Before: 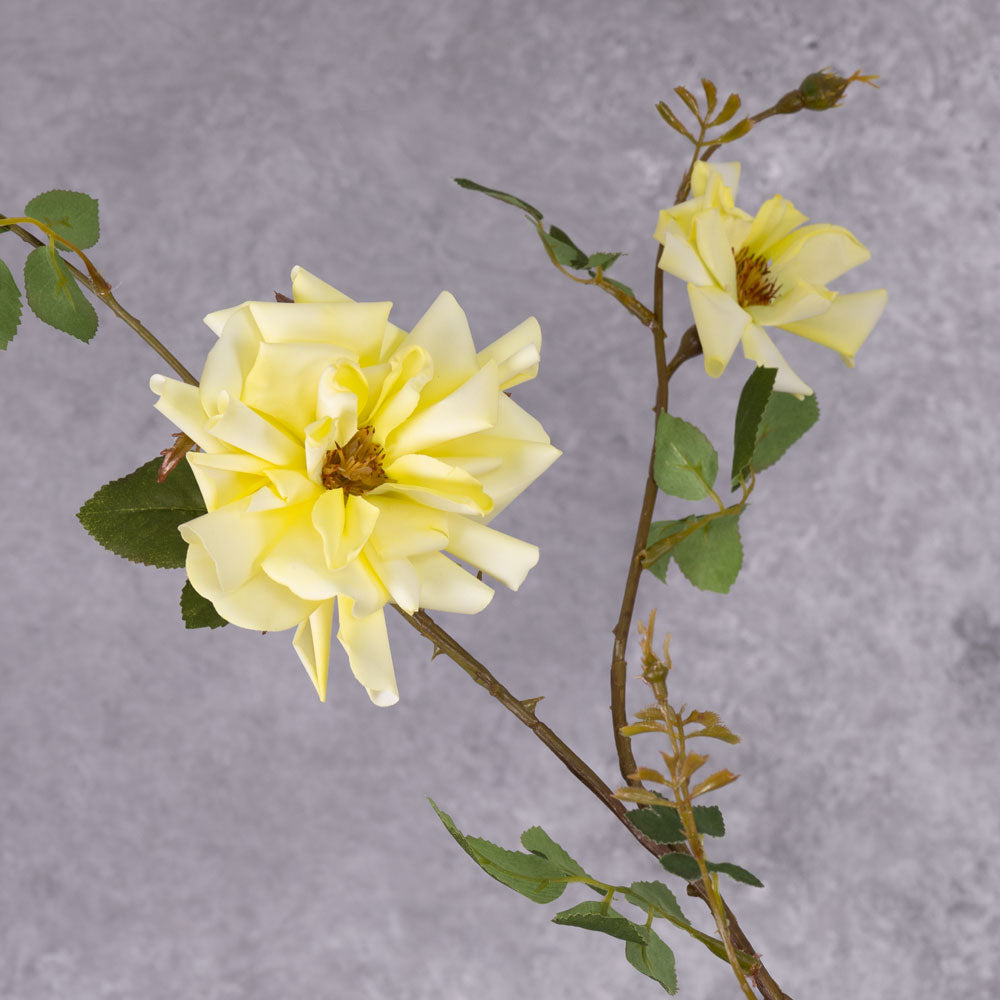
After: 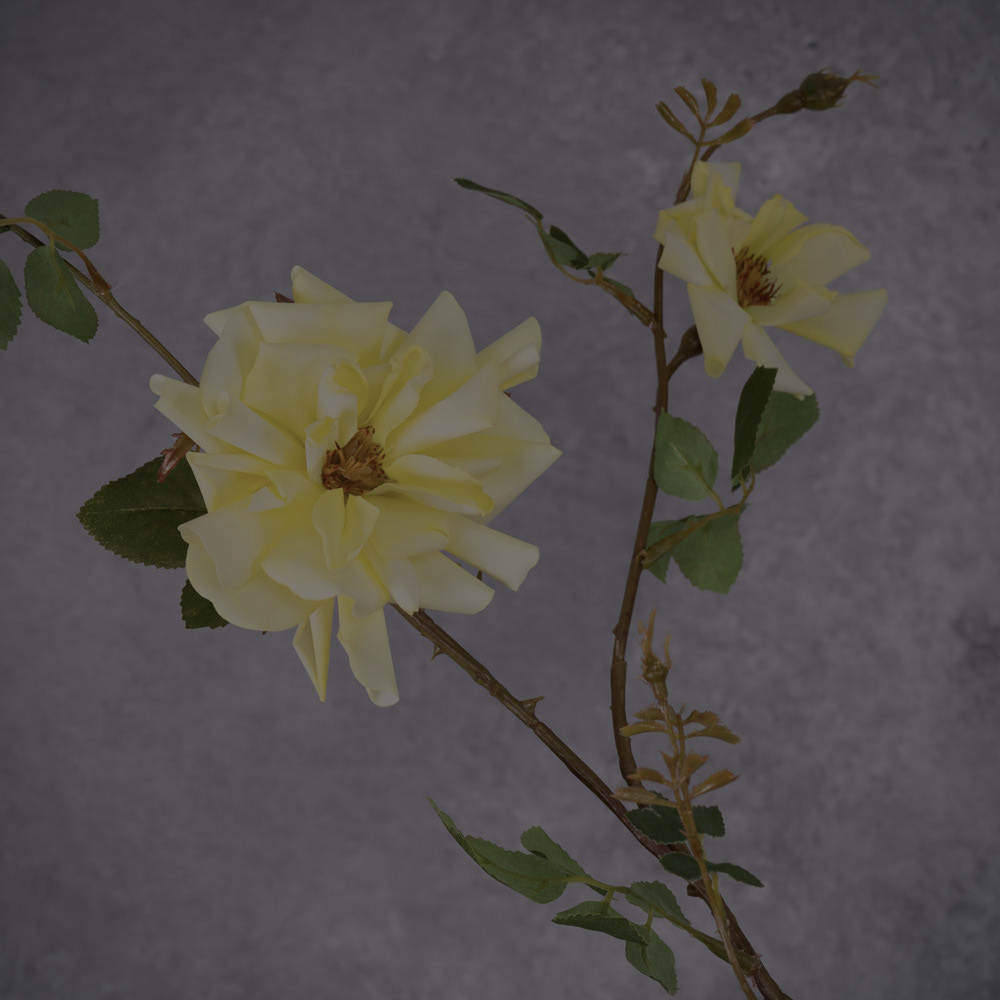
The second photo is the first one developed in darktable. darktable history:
vignetting: fall-off start 91.19%
color balance rgb: perceptual brilliance grading › global brilliance -48.39%
